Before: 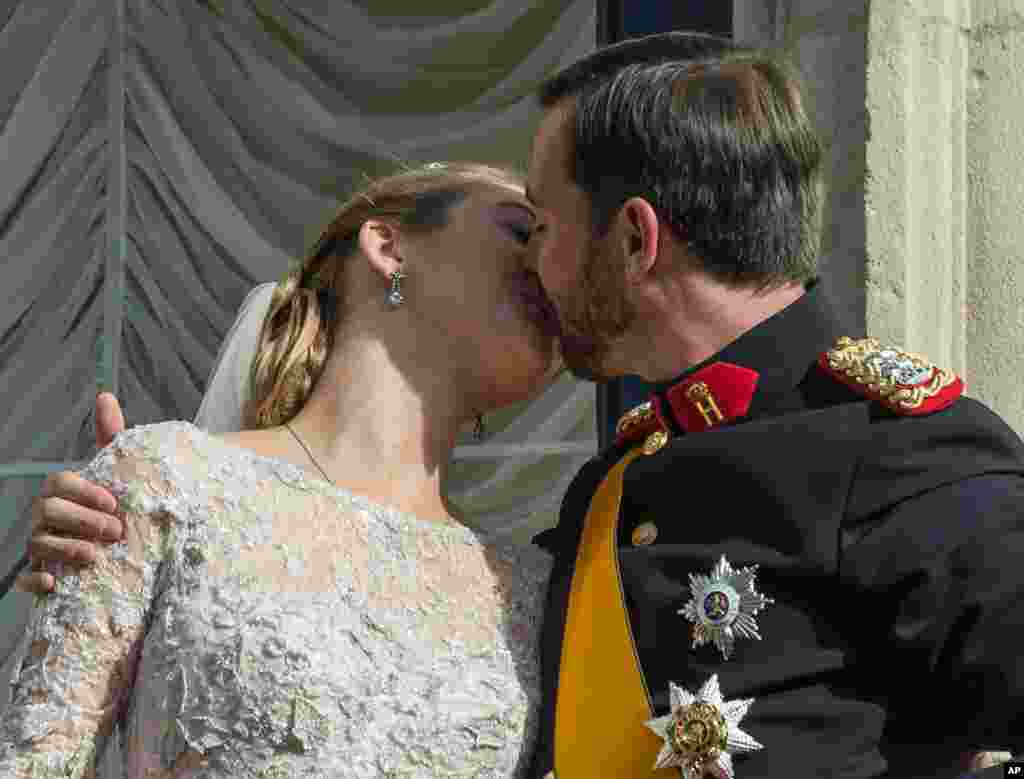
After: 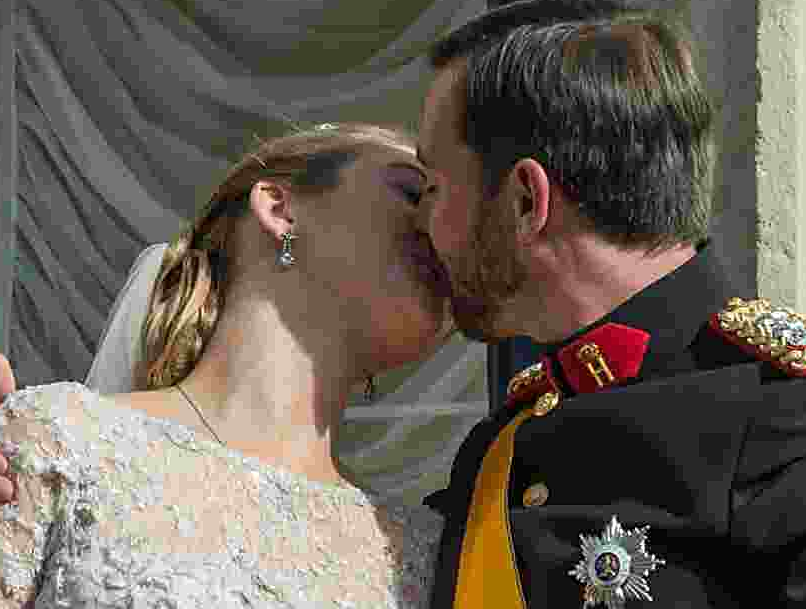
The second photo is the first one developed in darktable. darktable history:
sharpen: on, module defaults
crop and rotate: left 10.717%, top 5.013%, right 10.482%, bottom 16.809%
